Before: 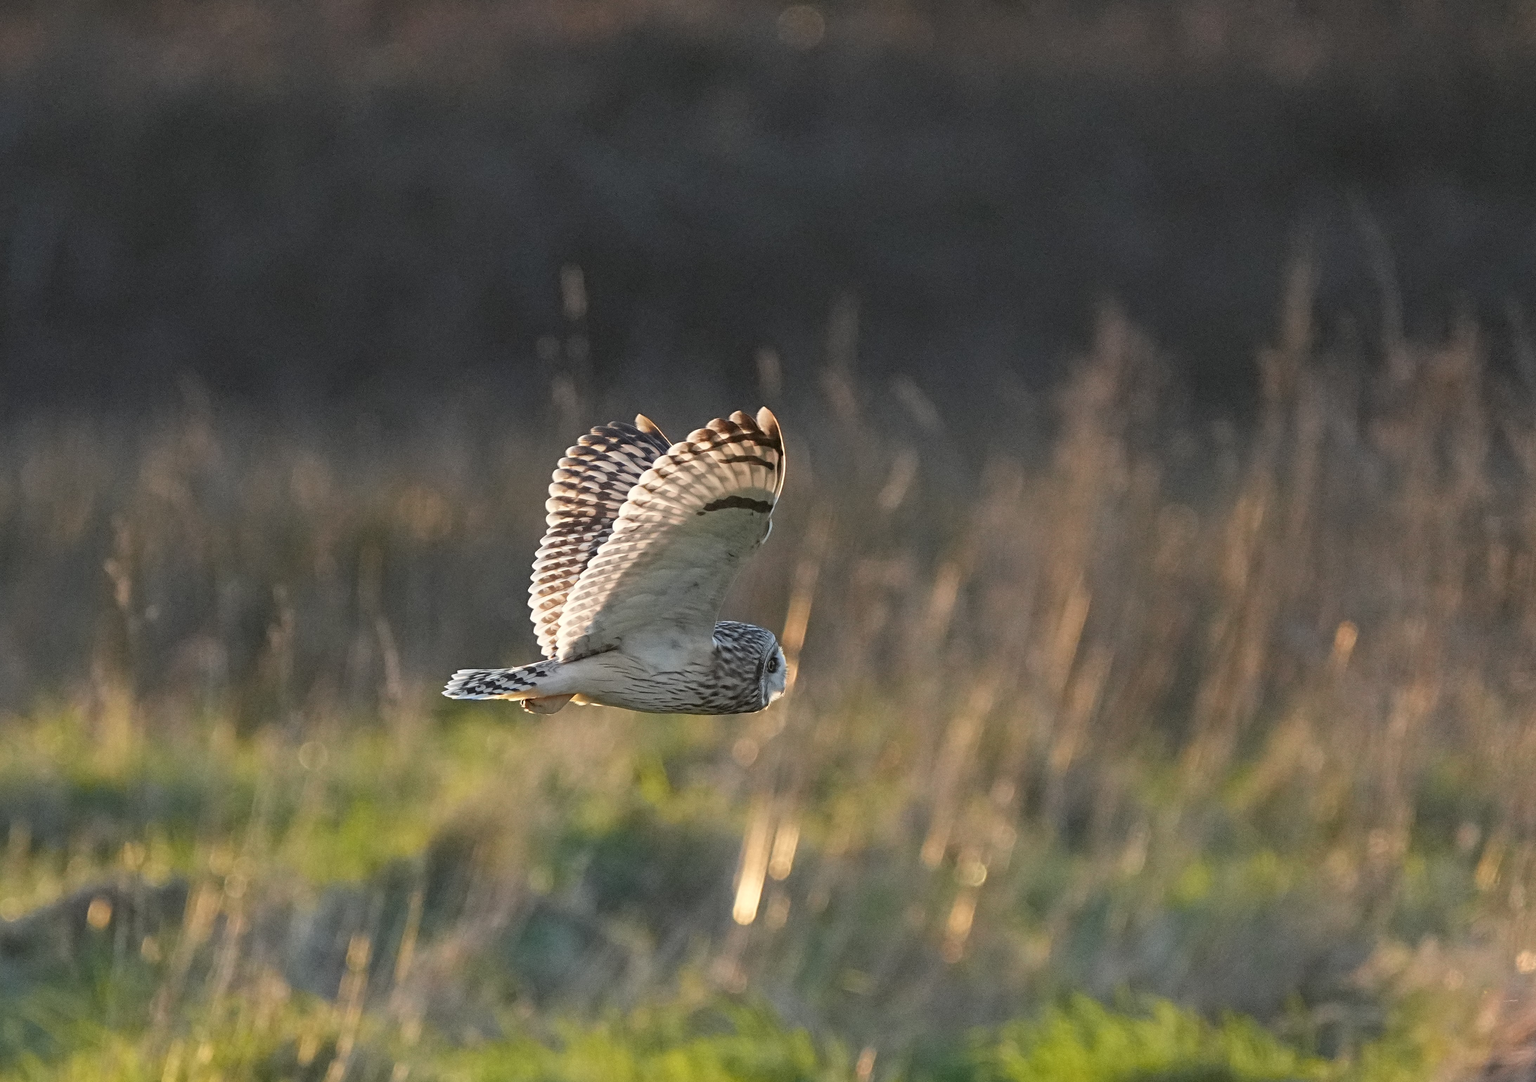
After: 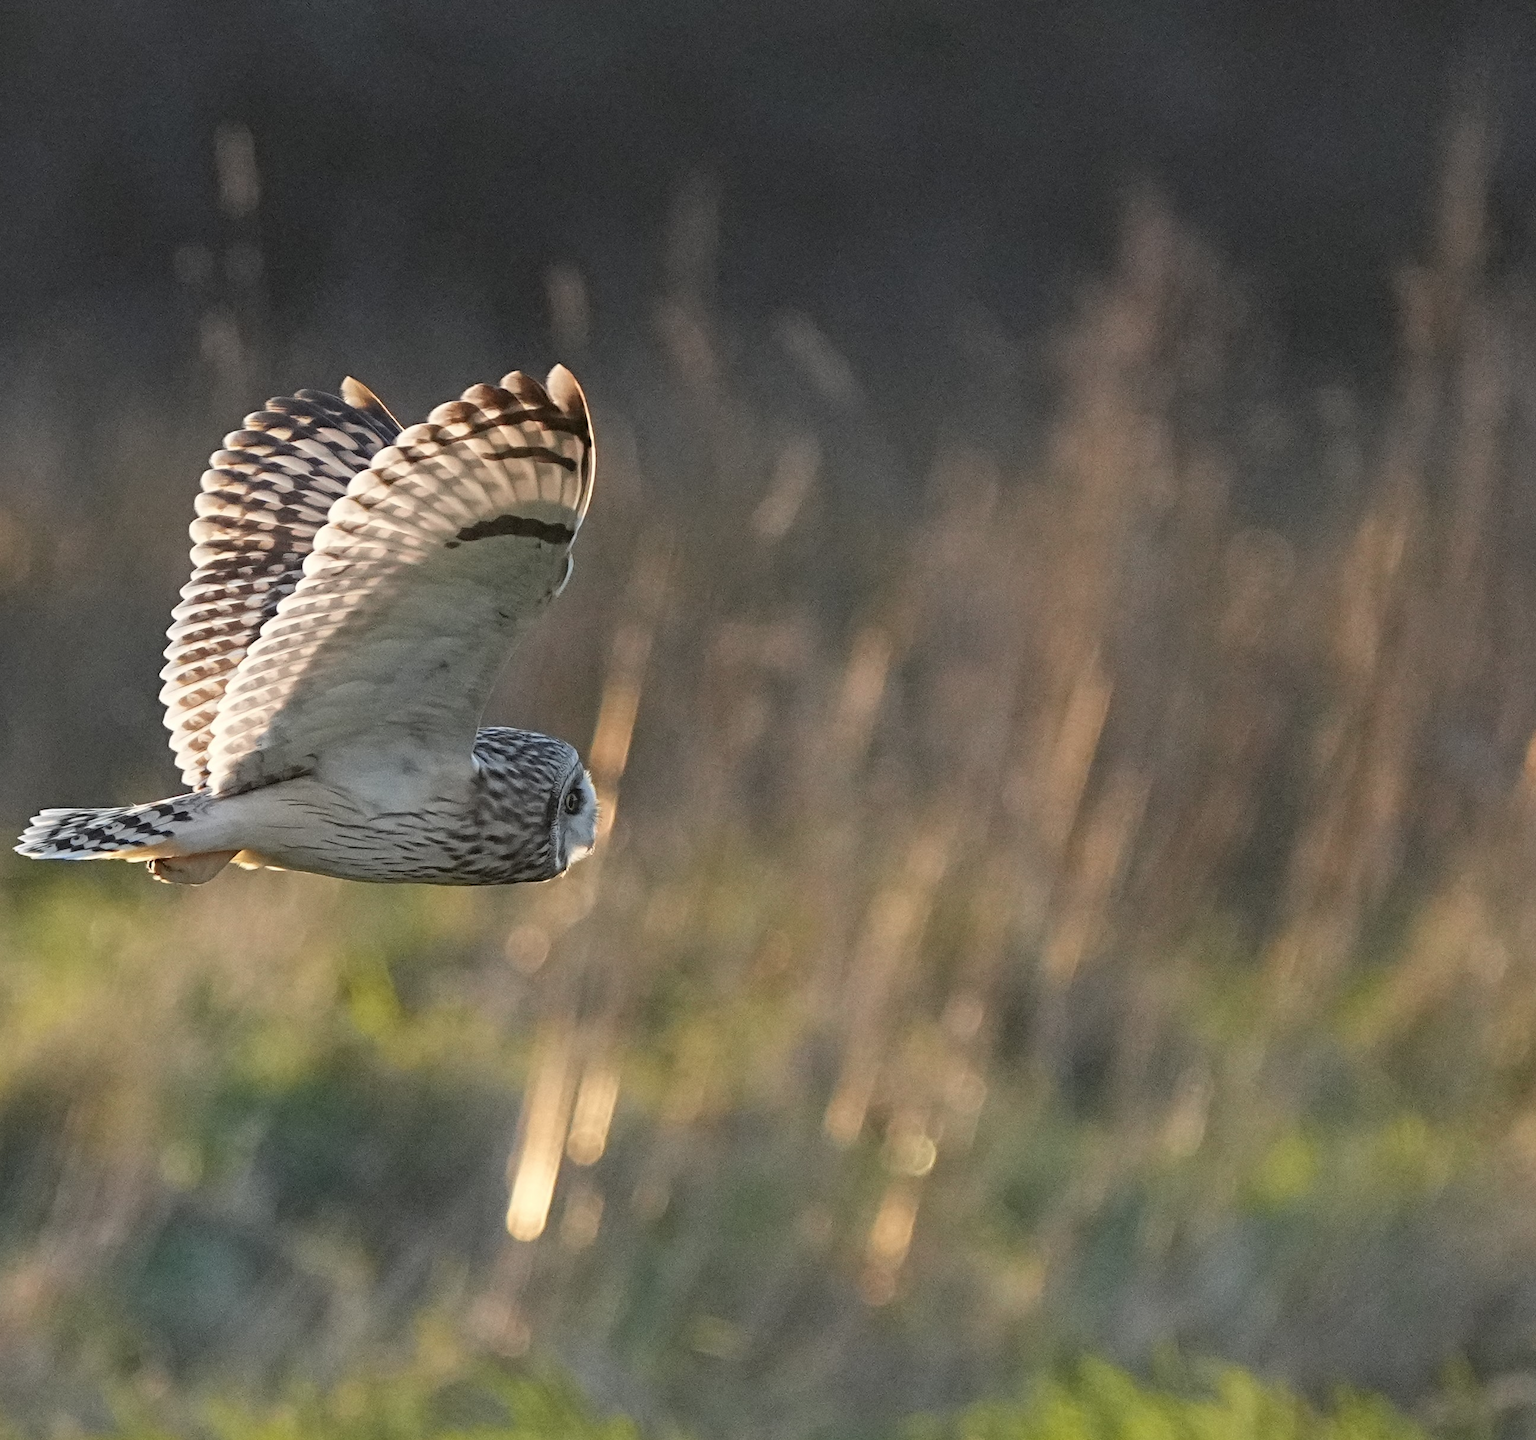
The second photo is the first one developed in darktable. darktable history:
contrast brightness saturation: saturation -0.05
crop and rotate: left 28.256%, top 17.734%, right 12.656%, bottom 3.573%
